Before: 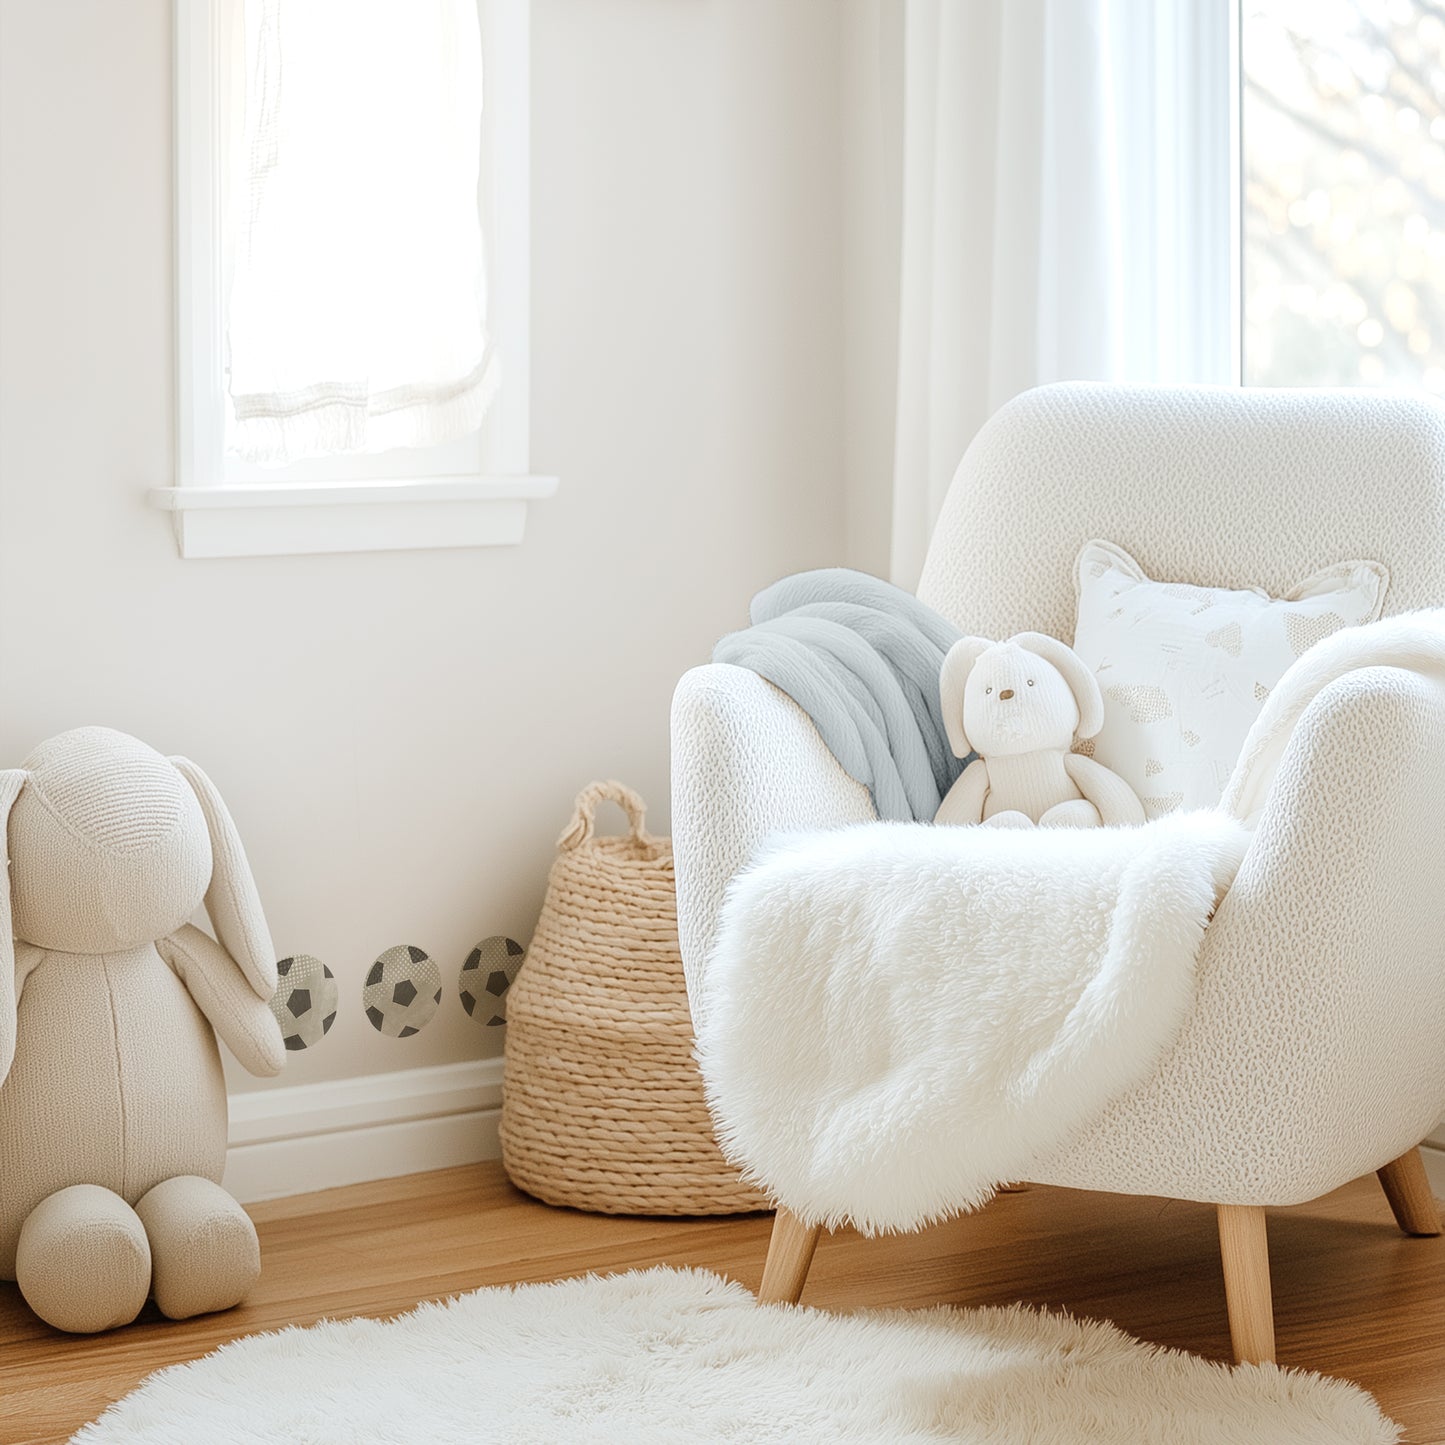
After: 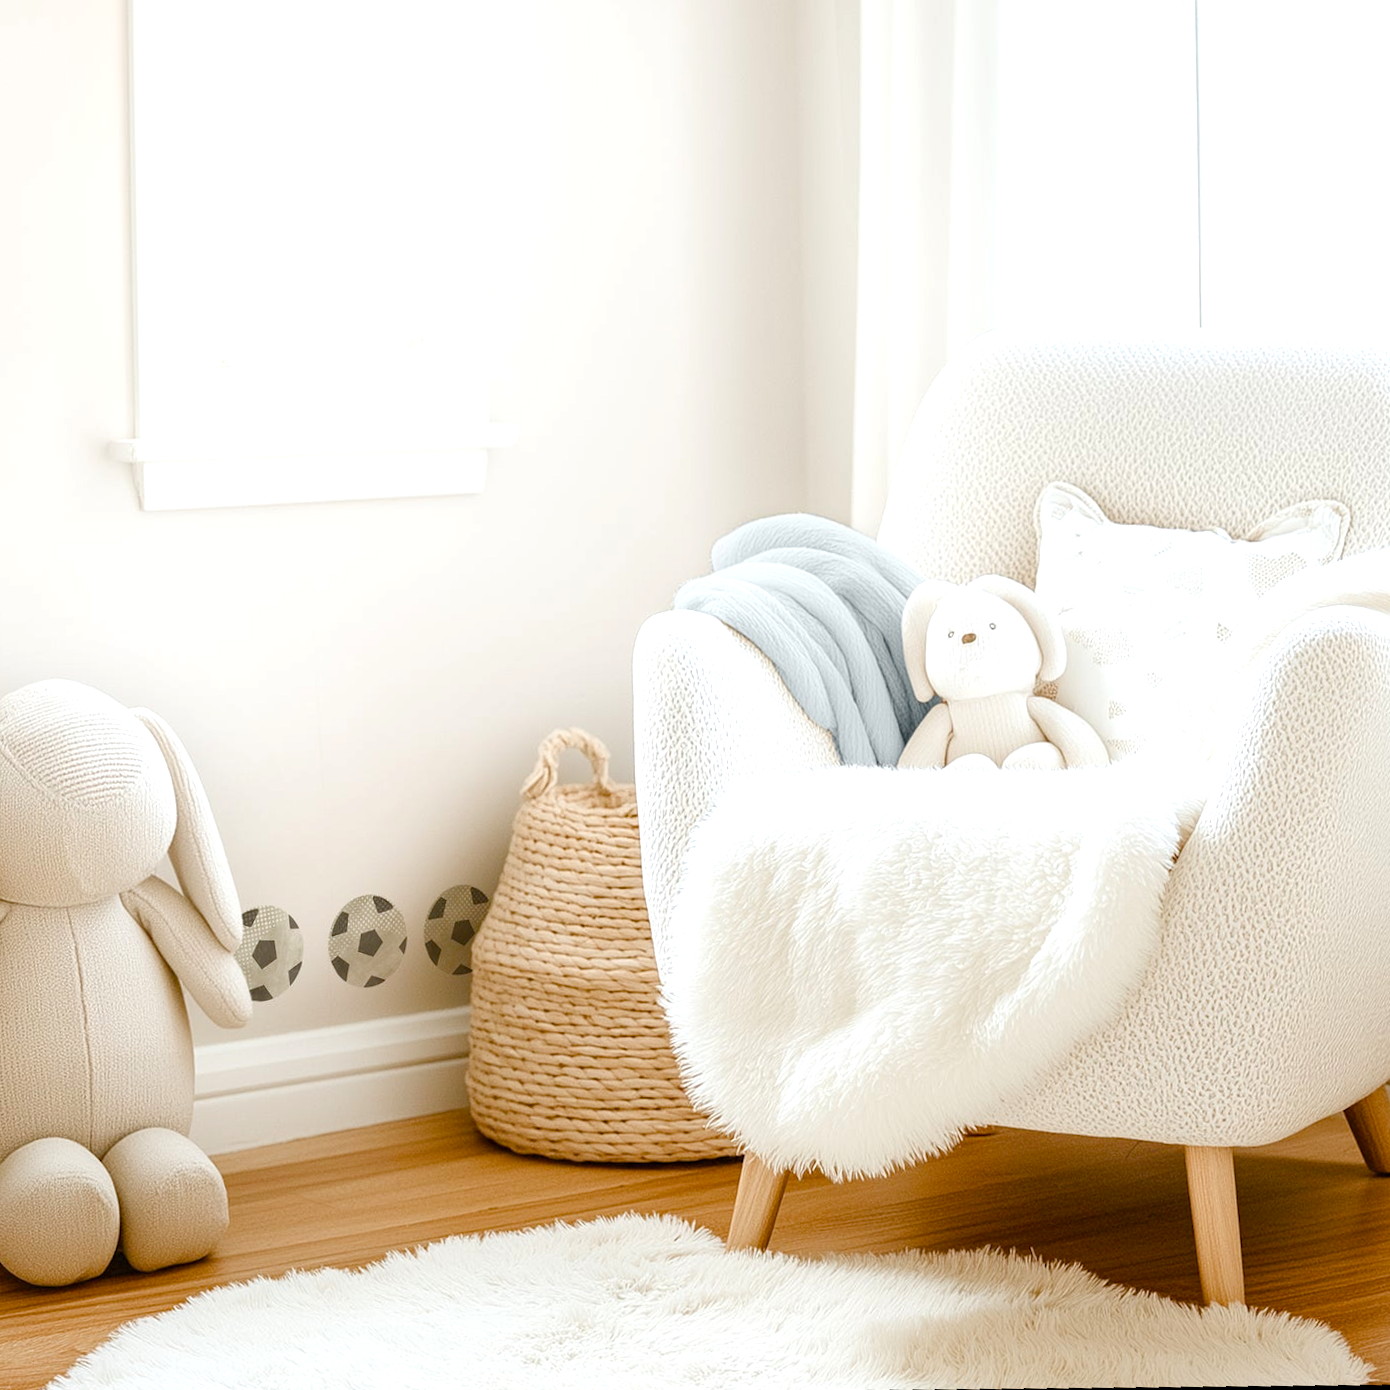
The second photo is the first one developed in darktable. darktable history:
crop and rotate: angle -1.96°, left 3.097%, top 4.154%, right 1.586%, bottom 0.529%
rotate and perspective: rotation -2.56°, automatic cropping off
color balance rgb: perceptual saturation grading › global saturation 25%, perceptual saturation grading › highlights -50%, perceptual saturation grading › shadows 30%, perceptual brilliance grading › global brilliance 12%, global vibrance 20%
